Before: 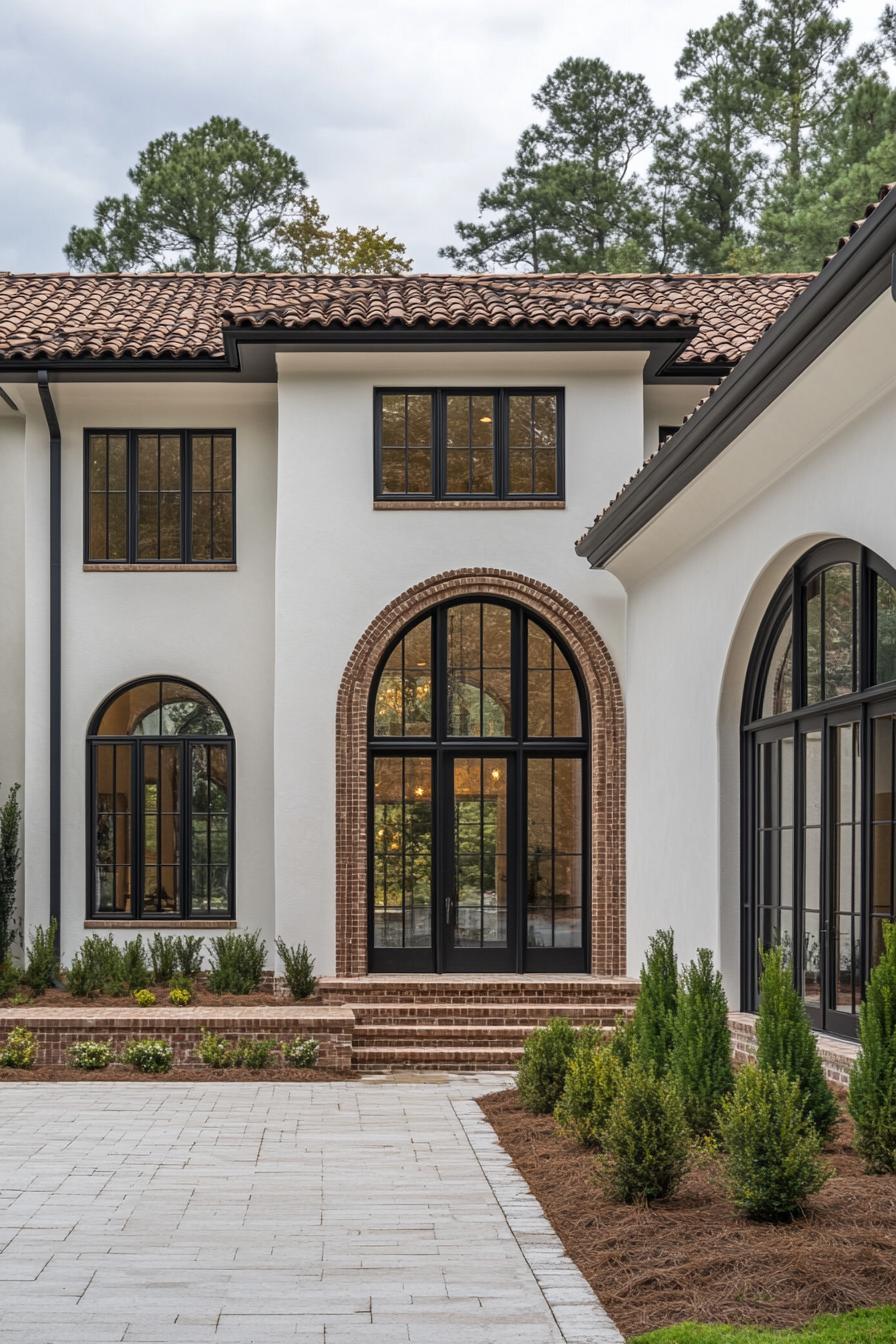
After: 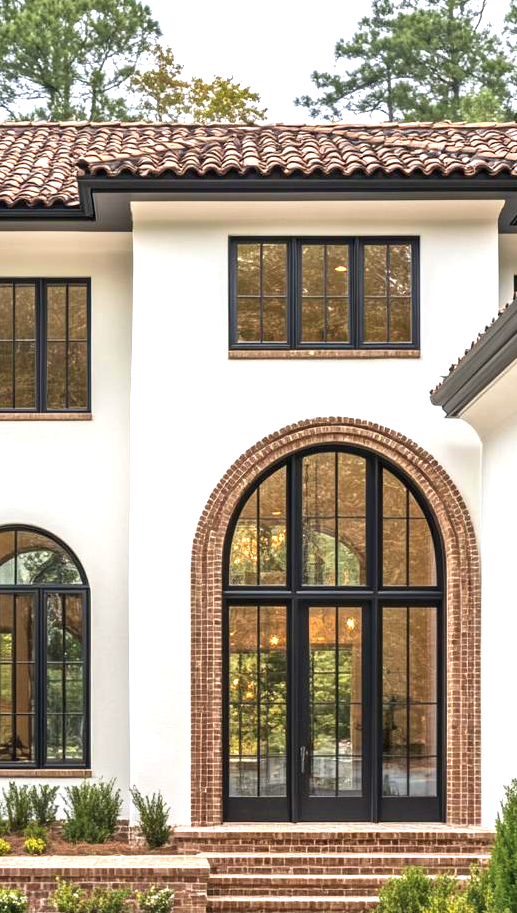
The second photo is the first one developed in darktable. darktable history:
velvia: on, module defaults
exposure: black level correction 0, exposure 1.095 EV, compensate highlight preservation false
crop: left 16.183%, top 11.273%, right 26.054%, bottom 20.744%
